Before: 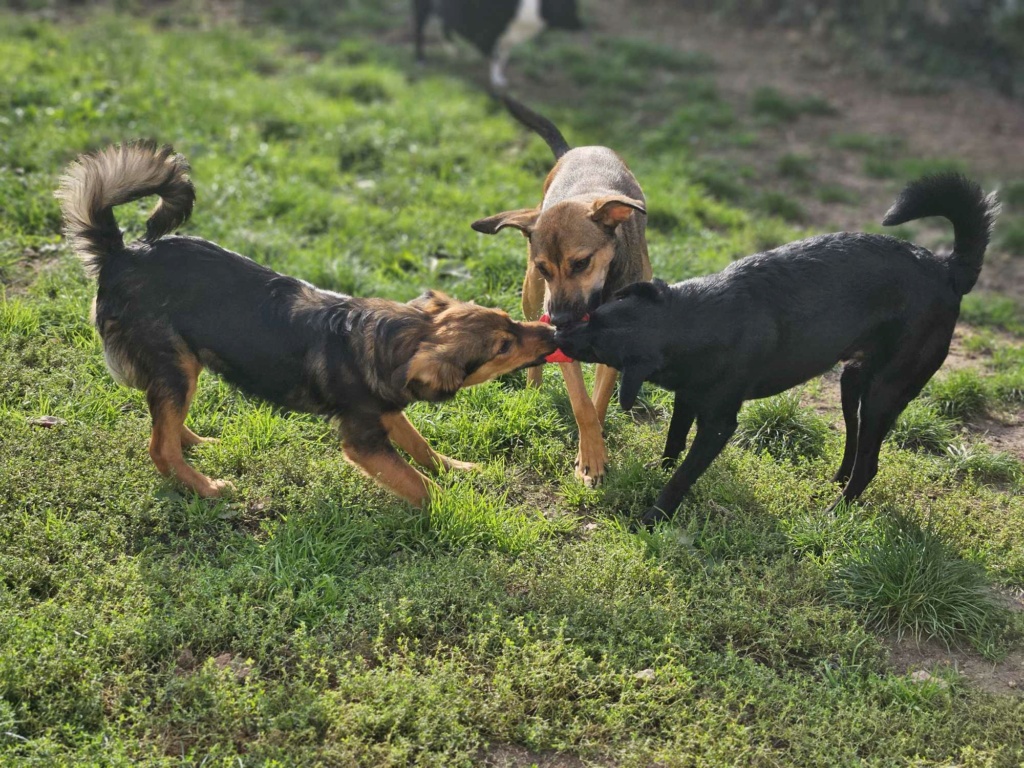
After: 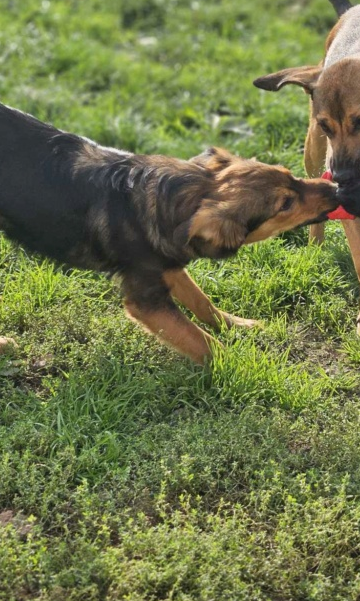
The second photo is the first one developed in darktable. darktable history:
crop and rotate: left 21.332%, top 18.706%, right 43.496%, bottom 2.986%
